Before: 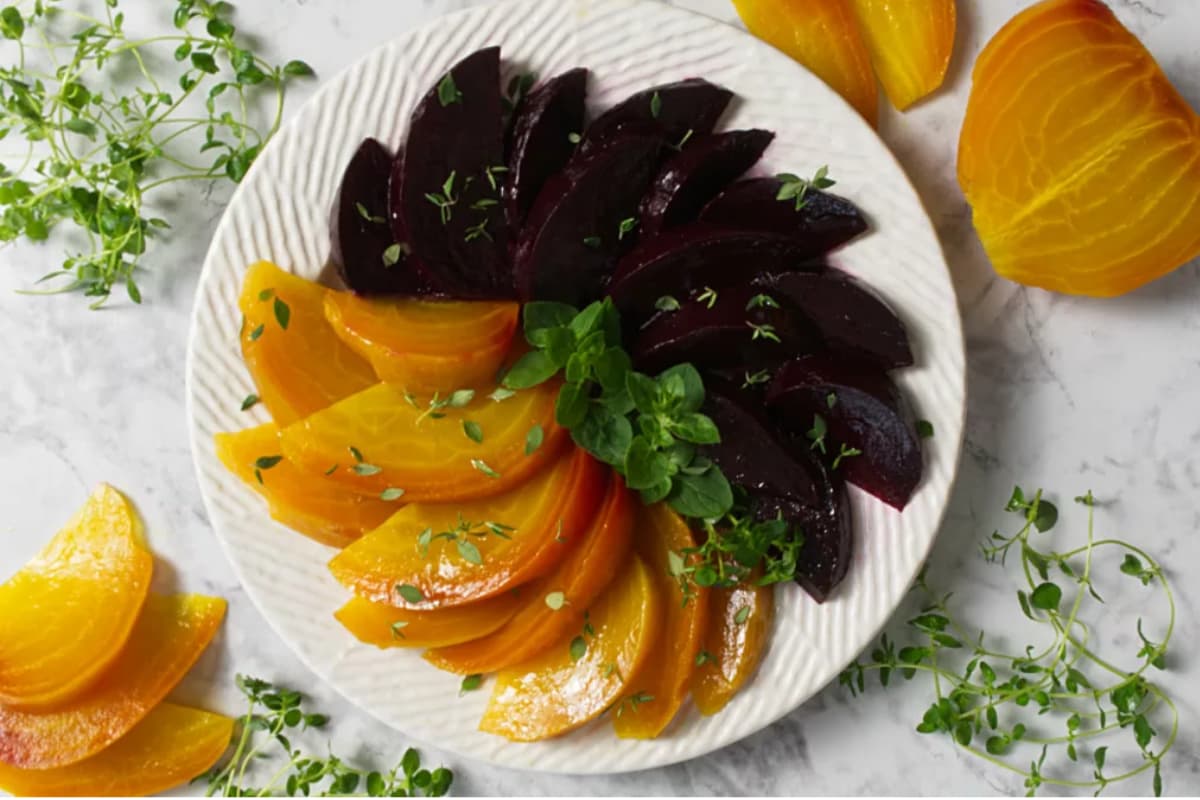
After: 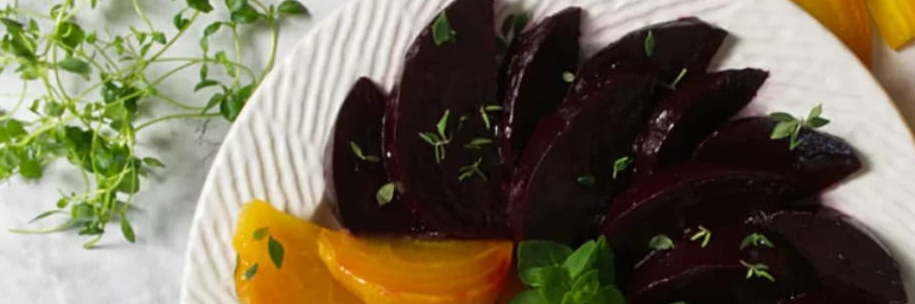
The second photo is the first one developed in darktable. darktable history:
crop: left 0.579%, top 7.627%, right 23.167%, bottom 54.275%
shadows and highlights: shadows 4.1, highlights -17.6, soften with gaussian
